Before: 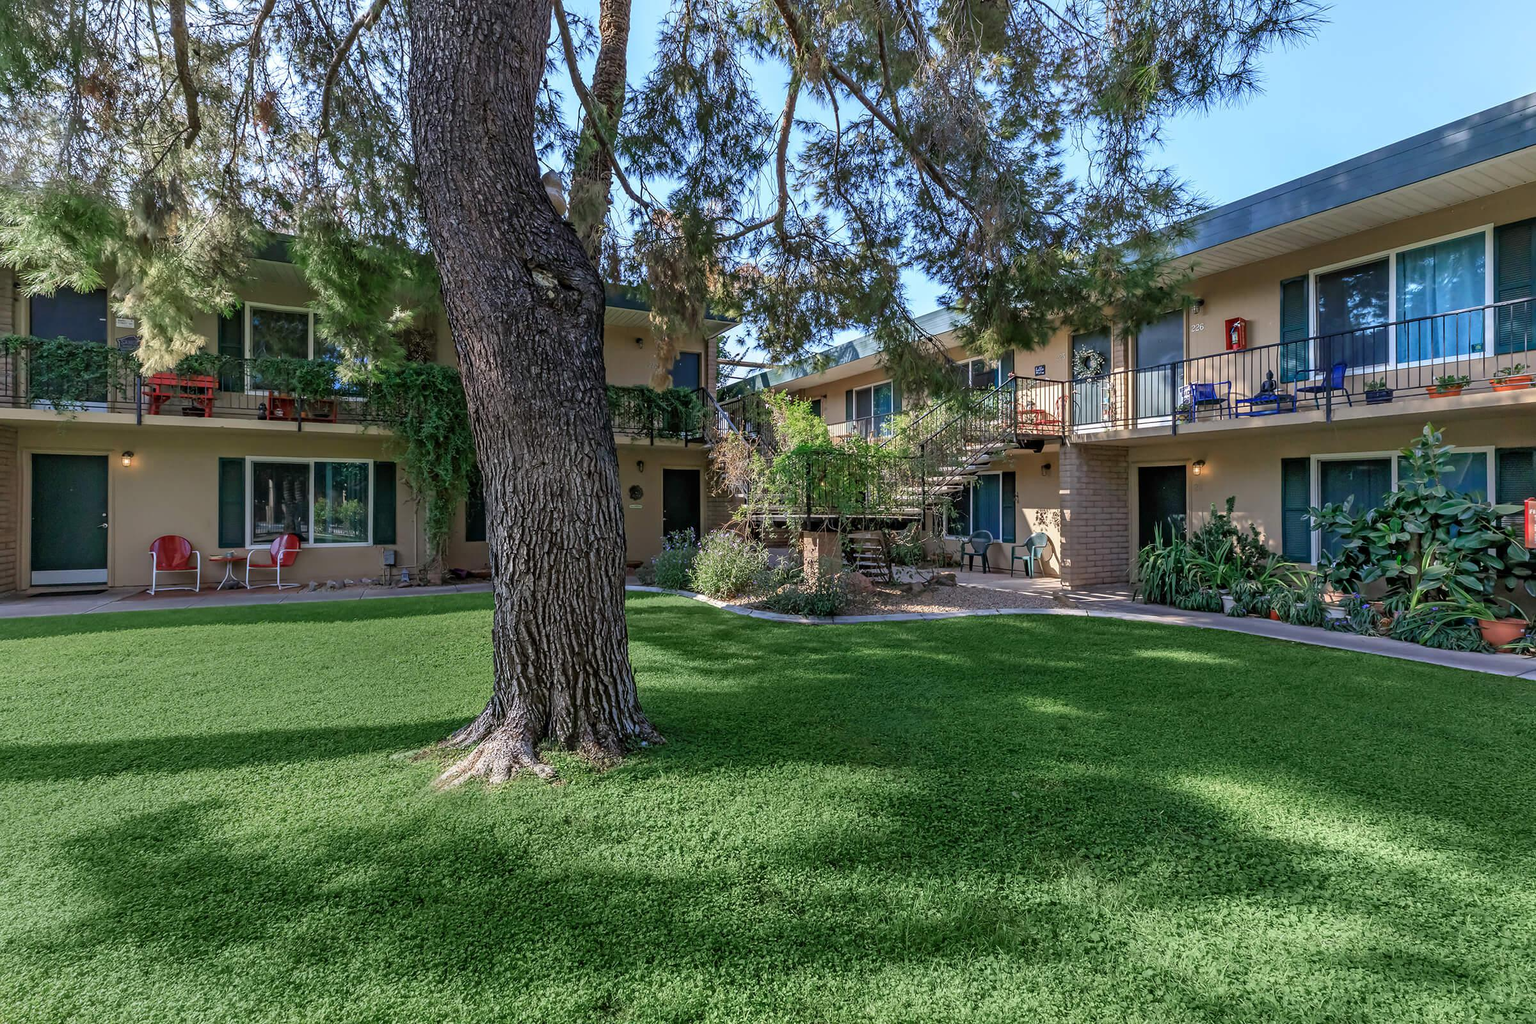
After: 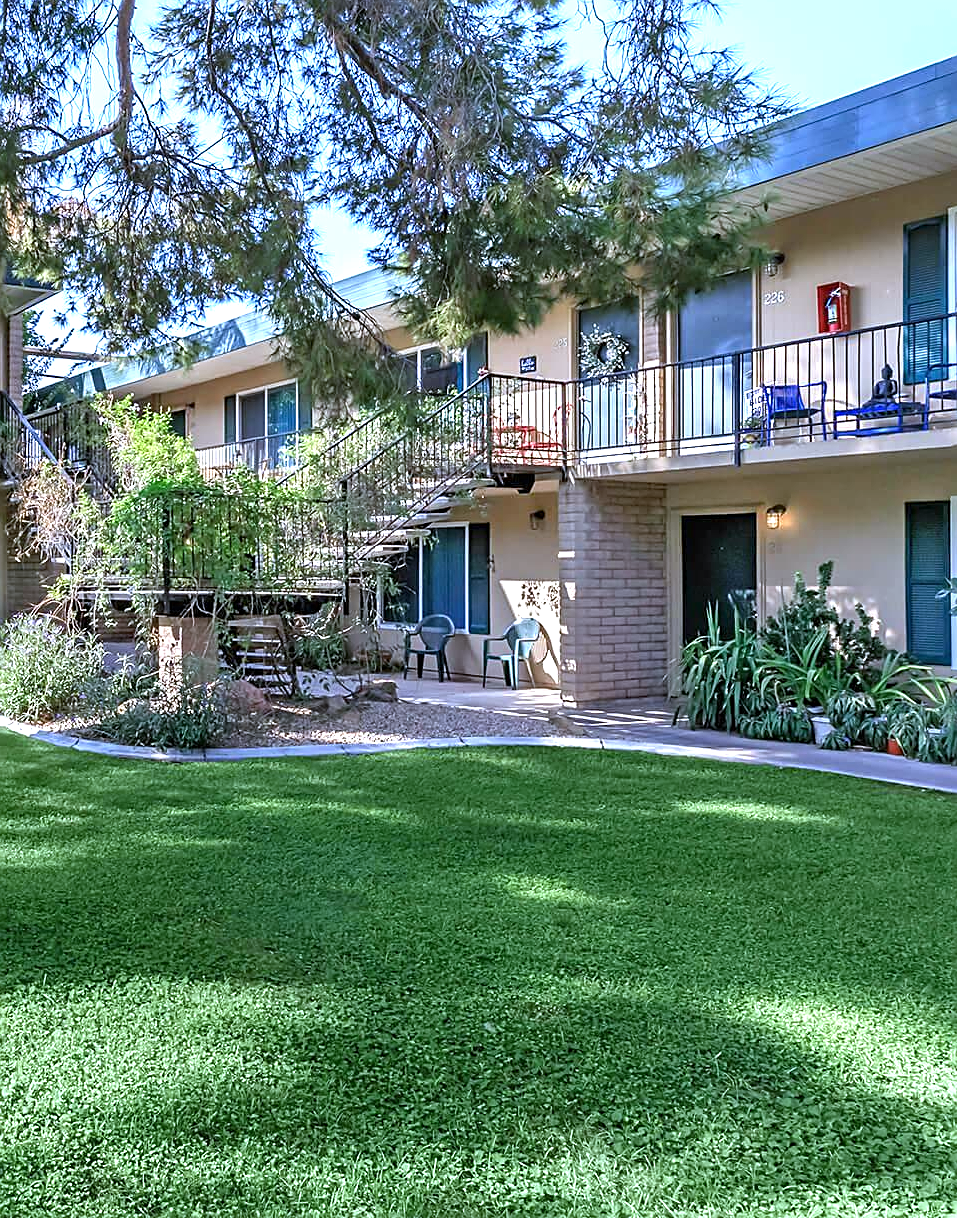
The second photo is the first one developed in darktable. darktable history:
sharpen: on, module defaults
white balance: red 0.948, green 1.02, blue 1.176
crop: left 45.721%, top 13.393%, right 14.118%, bottom 10.01%
exposure: black level correction 0, exposure 0.9 EV, compensate highlight preservation false
